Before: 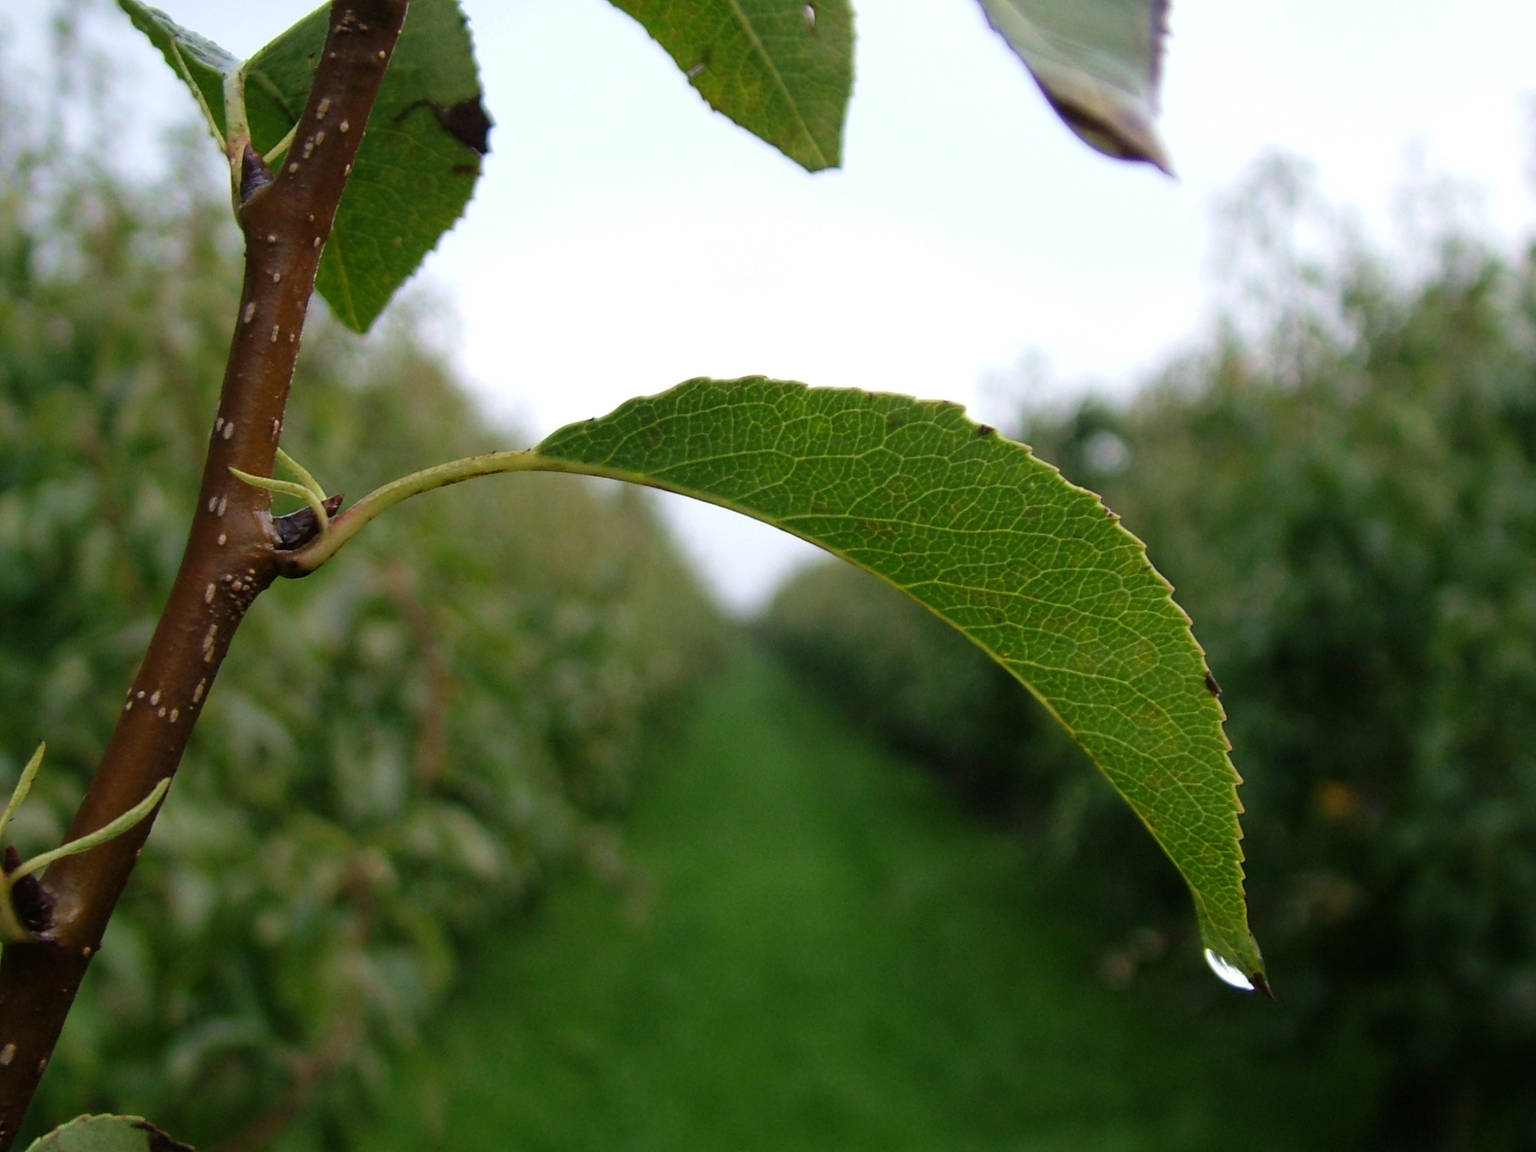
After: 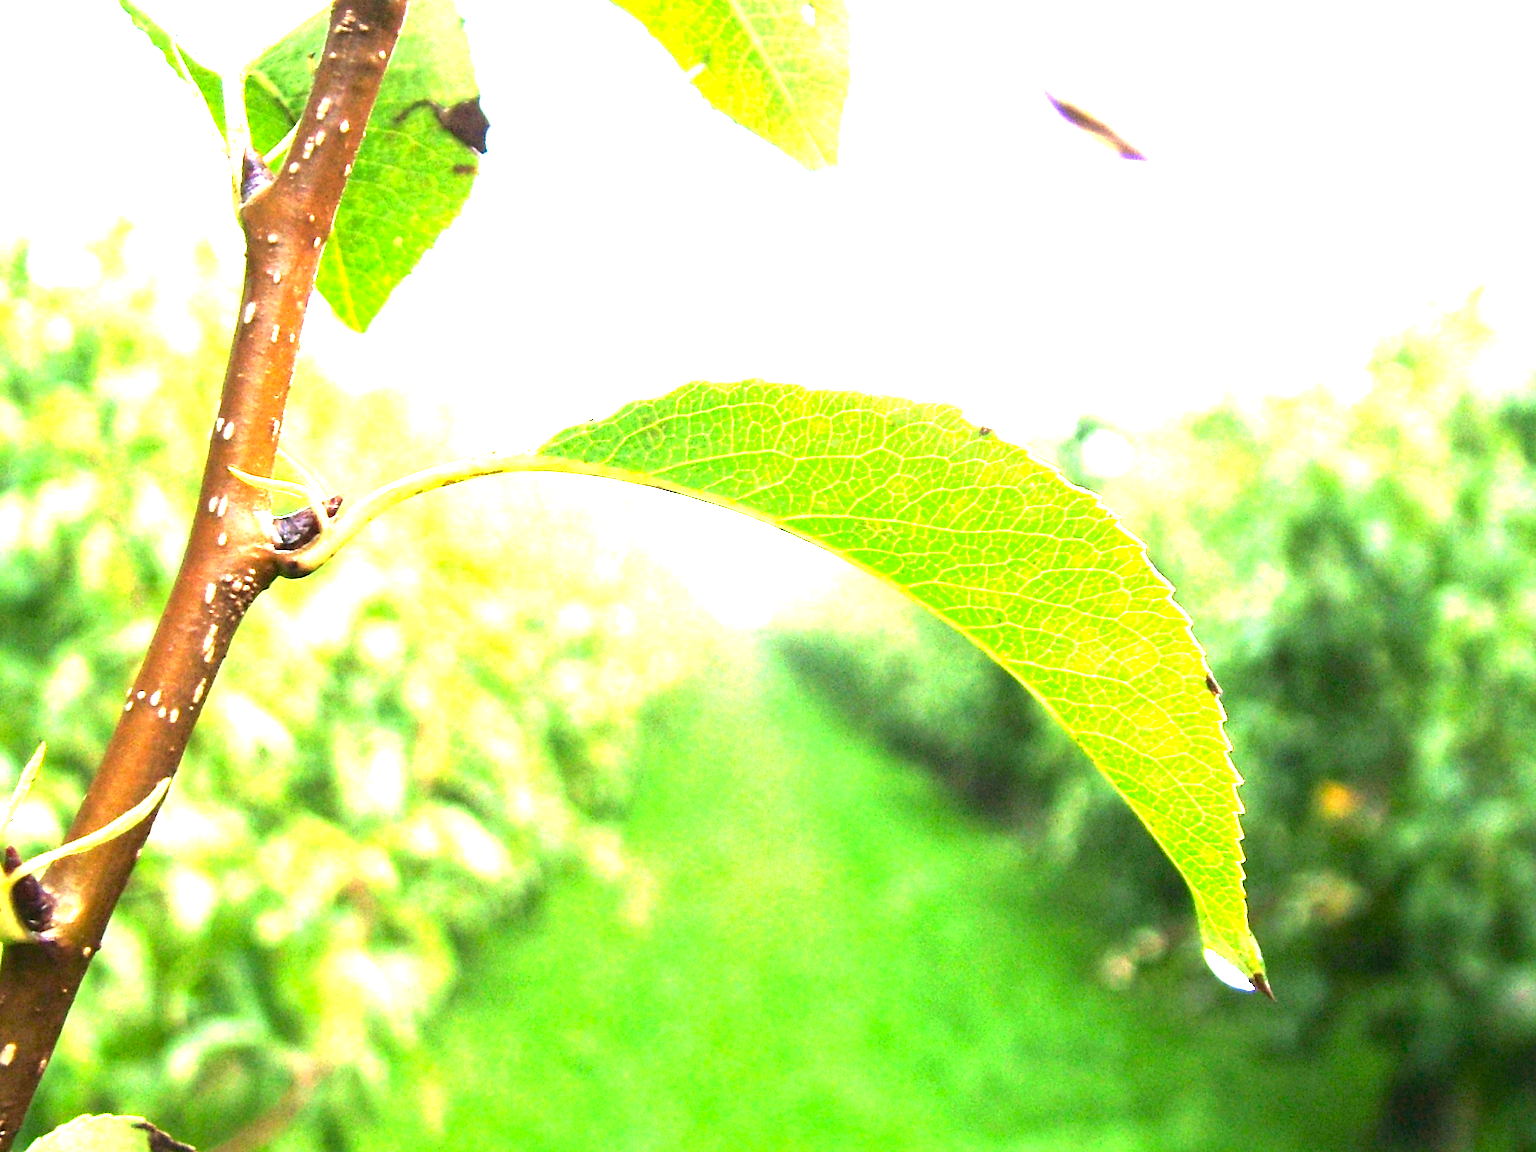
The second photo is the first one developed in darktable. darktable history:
exposure: black level correction 0, exposure 1.956 EV, compensate exposure bias true, compensate highlight preservation false
levels: levels [0, 0.281, 0.562]
